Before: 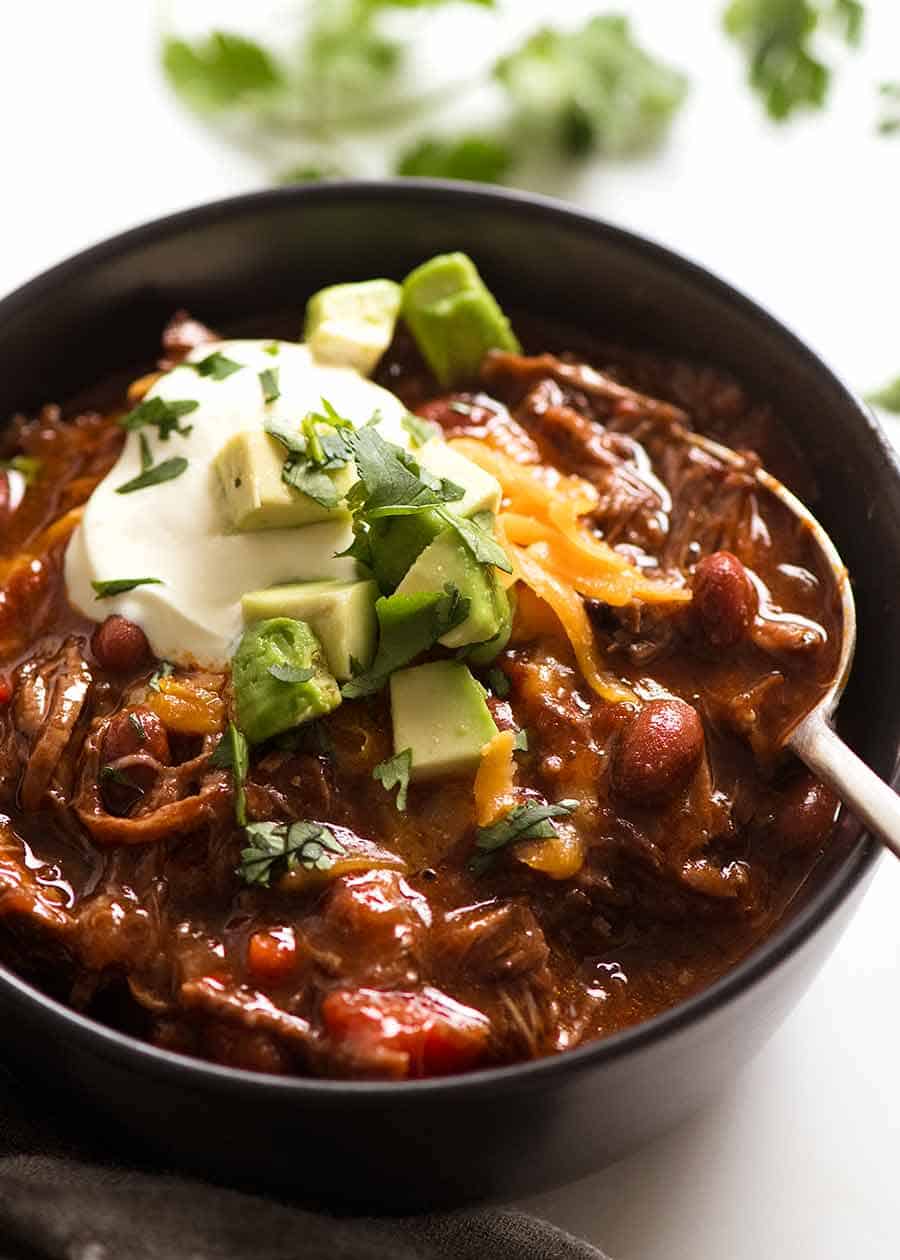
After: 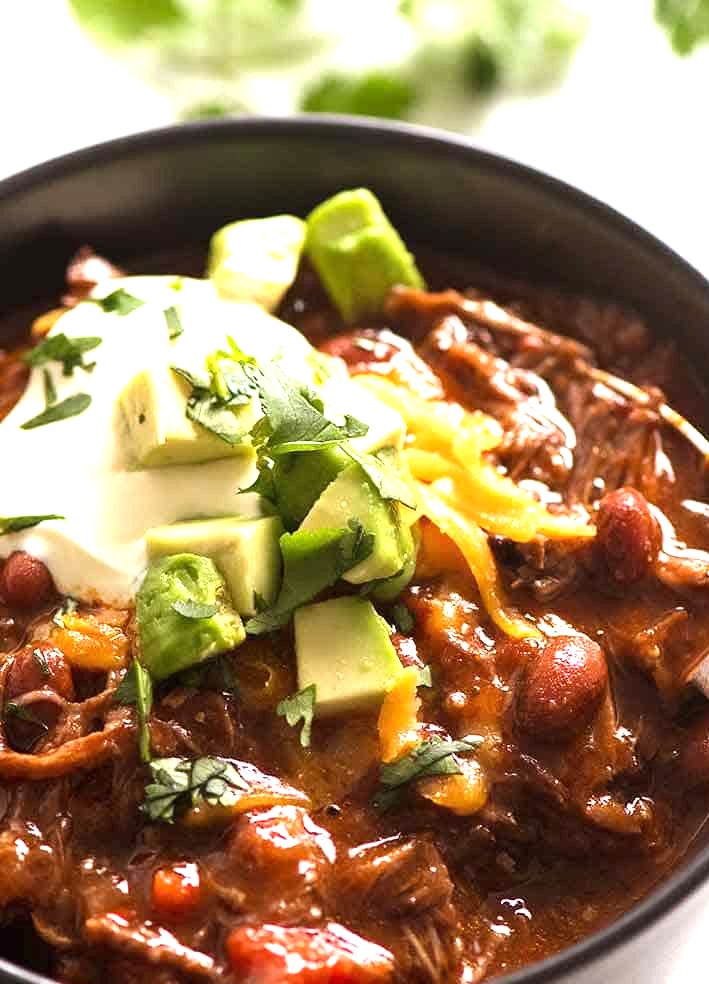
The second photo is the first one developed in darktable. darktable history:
crop and rotate: left 10.77%, top 5.1%, right 10.41%, bottom 16.76%
exposure: black level correction 0, exposure 0.9 EV, compensate highlight preservation false
tone equalizer: on, module defaults
